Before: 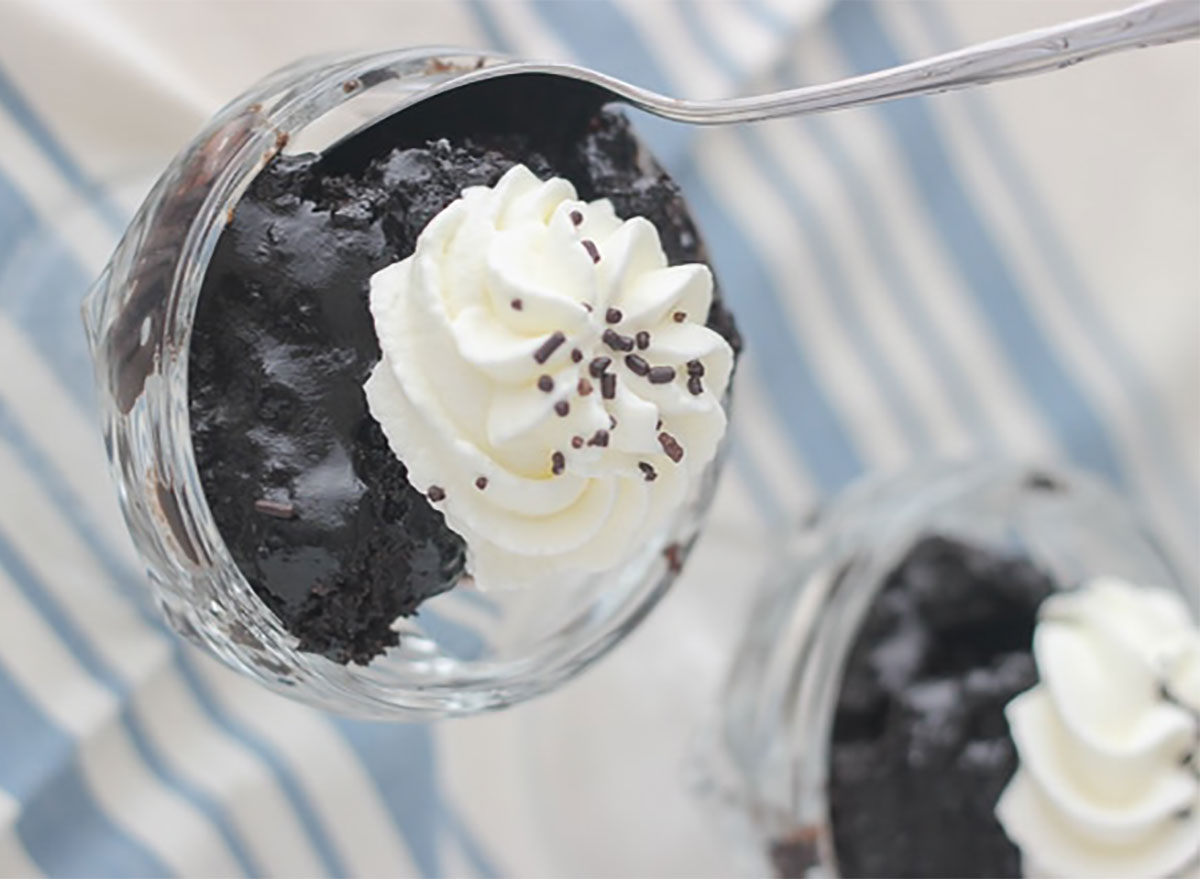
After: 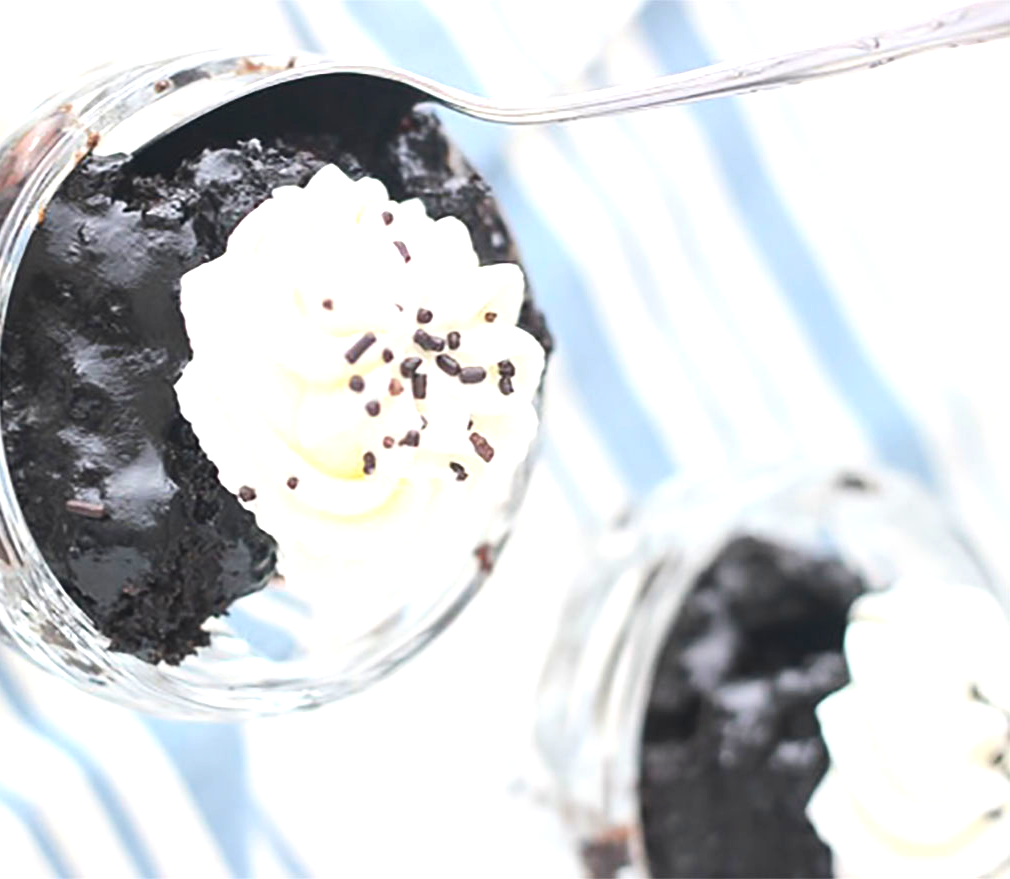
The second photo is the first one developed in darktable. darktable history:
tone equalizer: edges refinement/feathering 500, mask exposure compensation -1.57 EV, preserve details no
exposure: exposure 0.998 EV, compensate highlight preservation false
crop: left 15.812%
contrast brightness saturation: contrast 0.131, brightness -0.046, saturation 0.158
